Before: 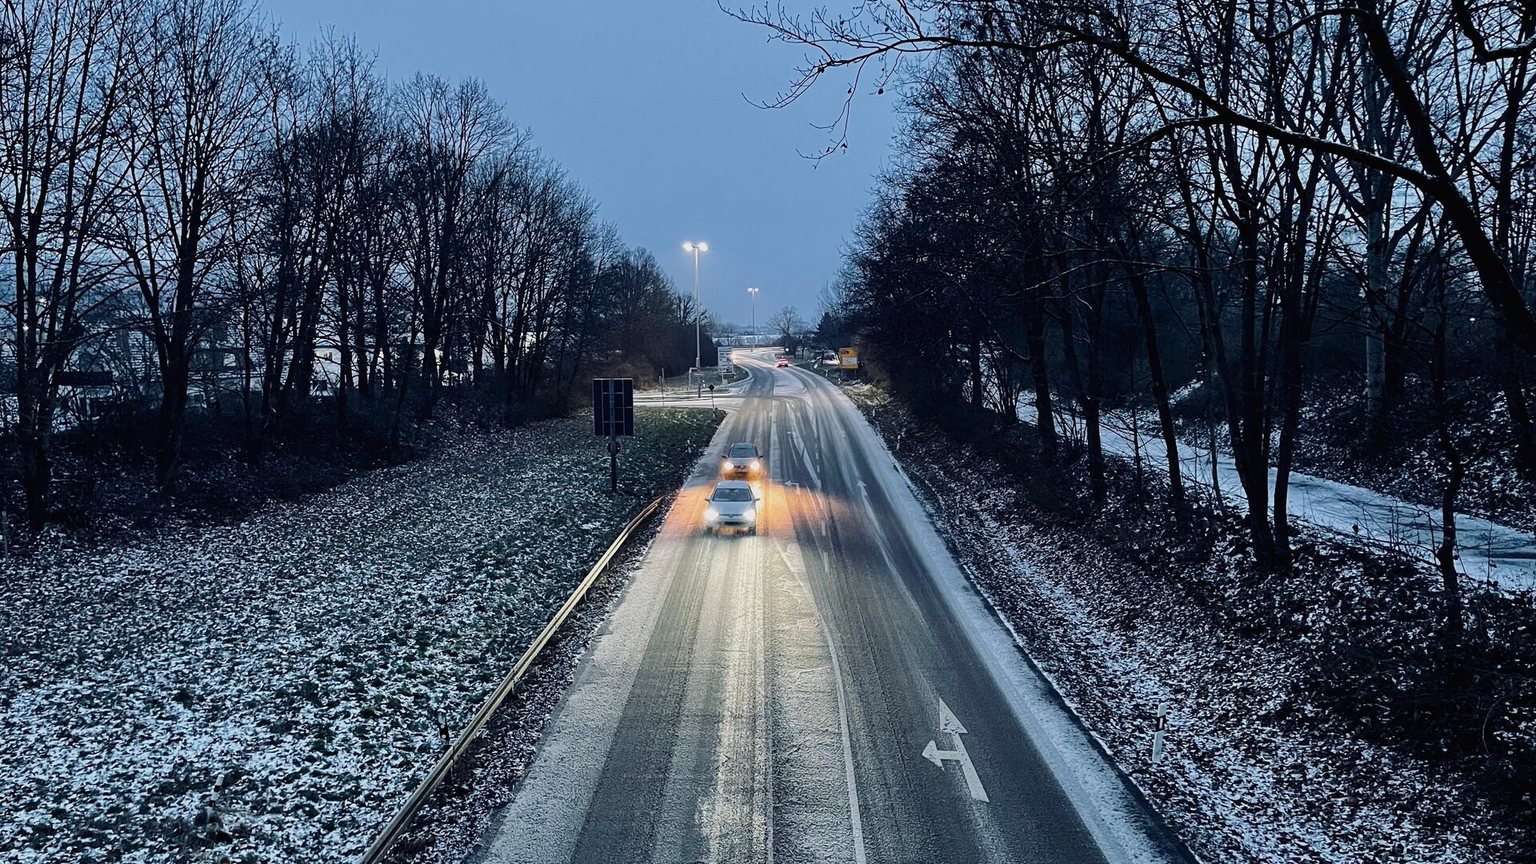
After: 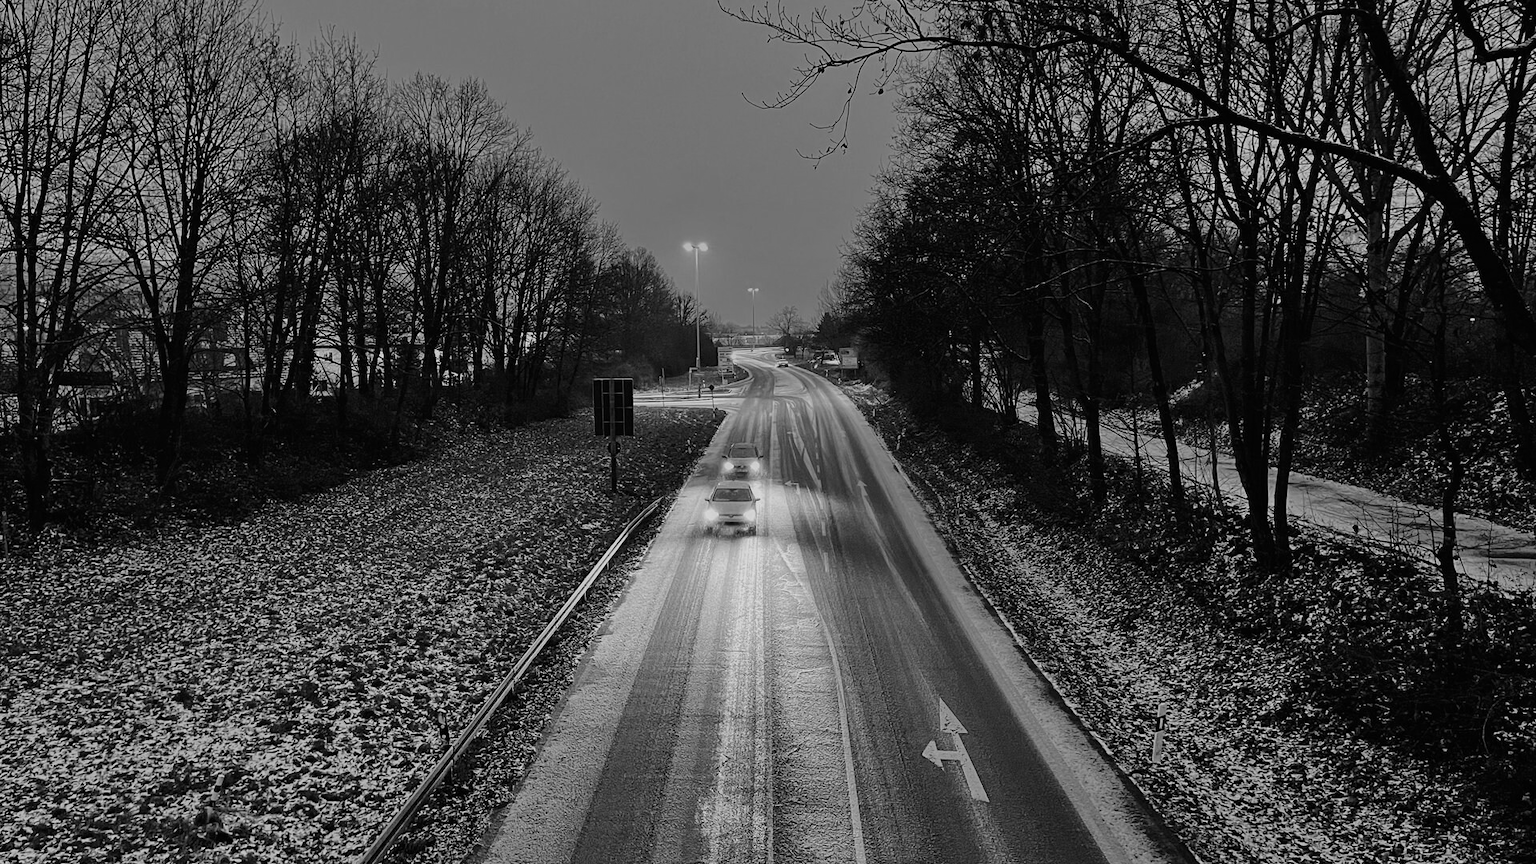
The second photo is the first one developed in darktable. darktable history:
monochrome: a 26.22, b 42.67, size 0.8
contrast brightness saturation: saturation 0.18
